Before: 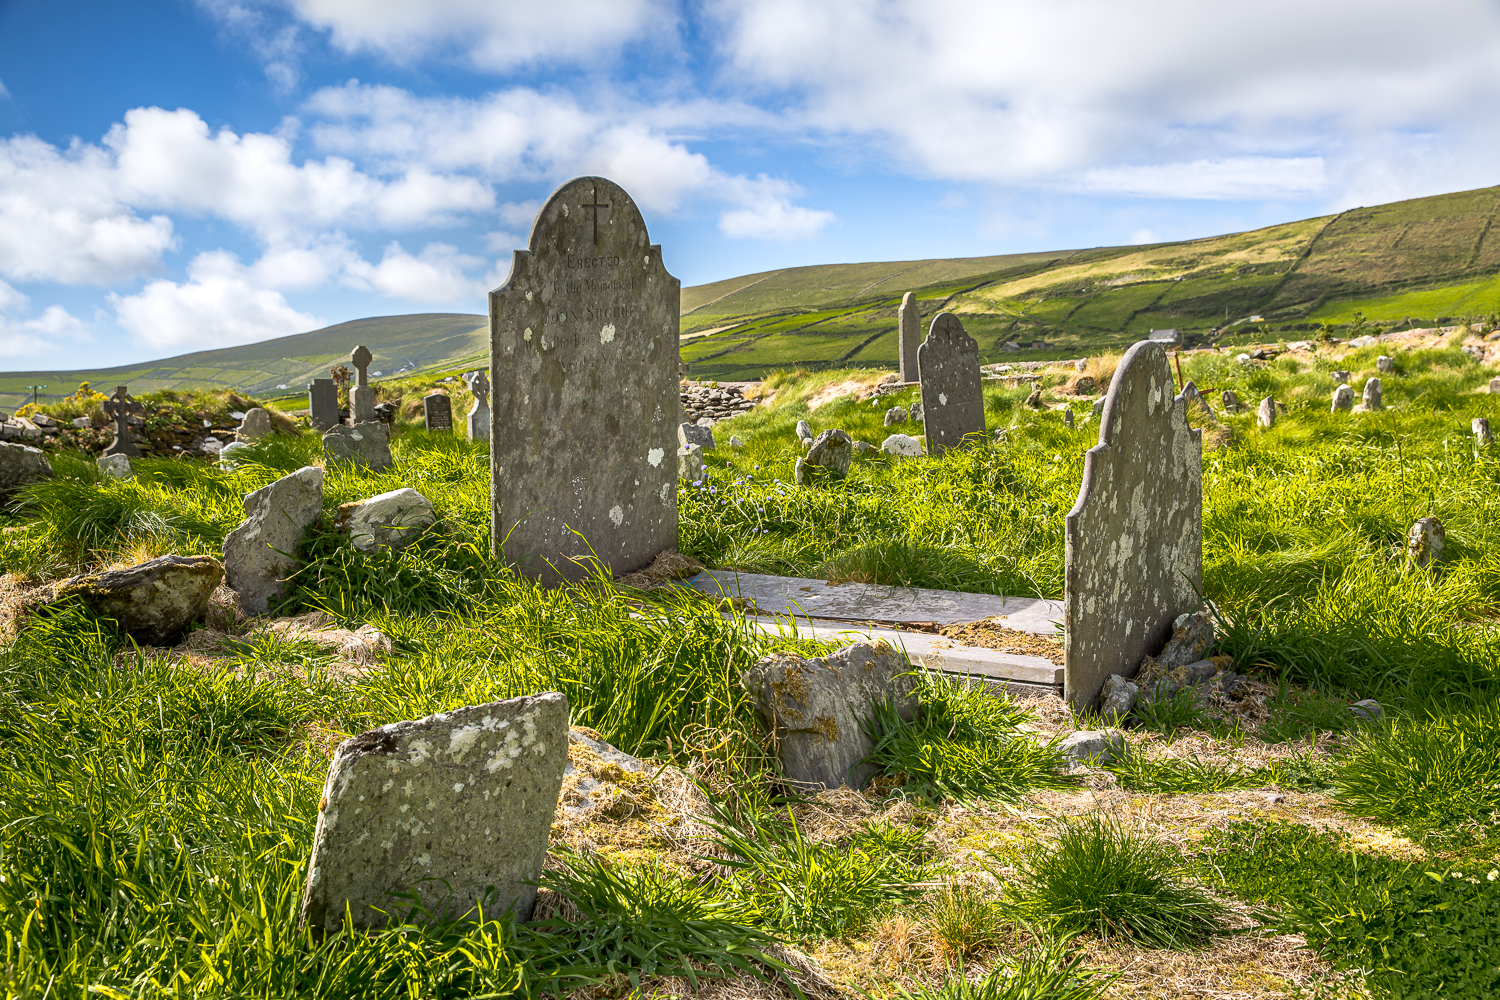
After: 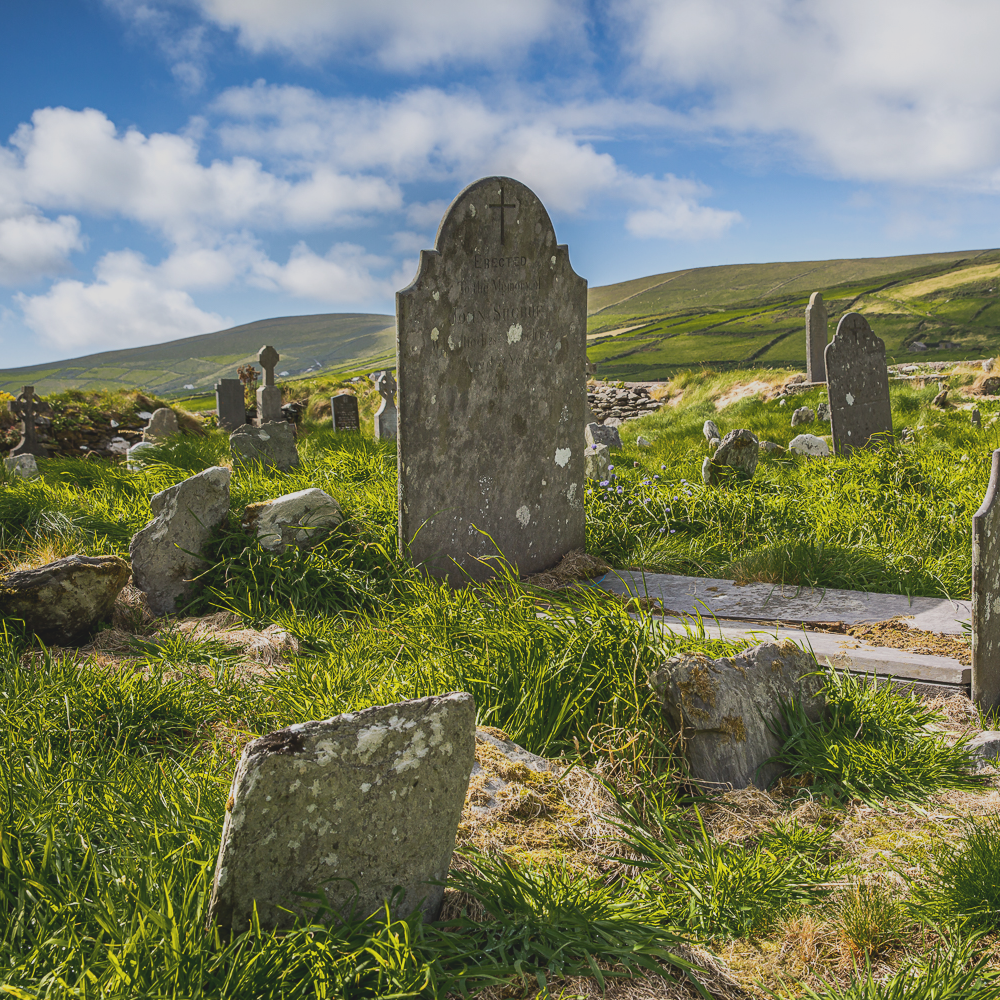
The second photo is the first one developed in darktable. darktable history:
crop and rotate: left 6.229%, right 27.073%
exposure: black level correction -0.015, exposure -0.533 EV, compensate exposure bias true, compensate highlight preservation false
